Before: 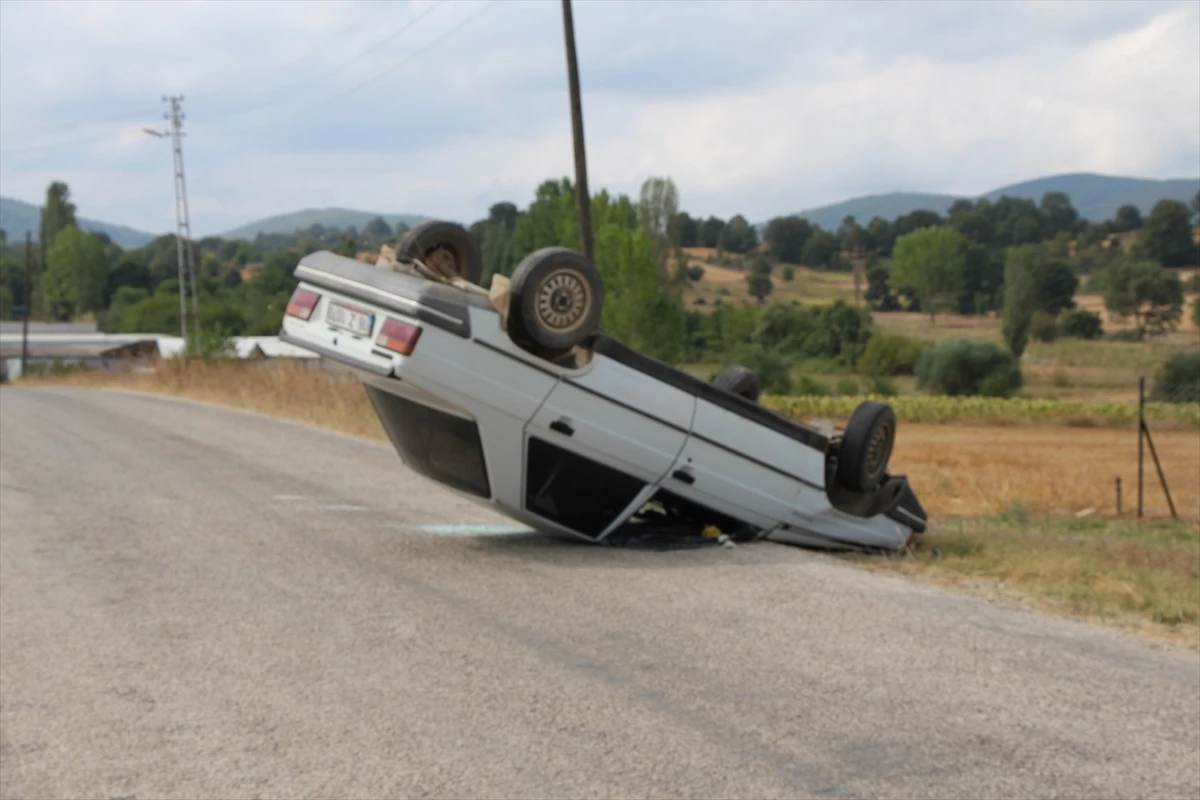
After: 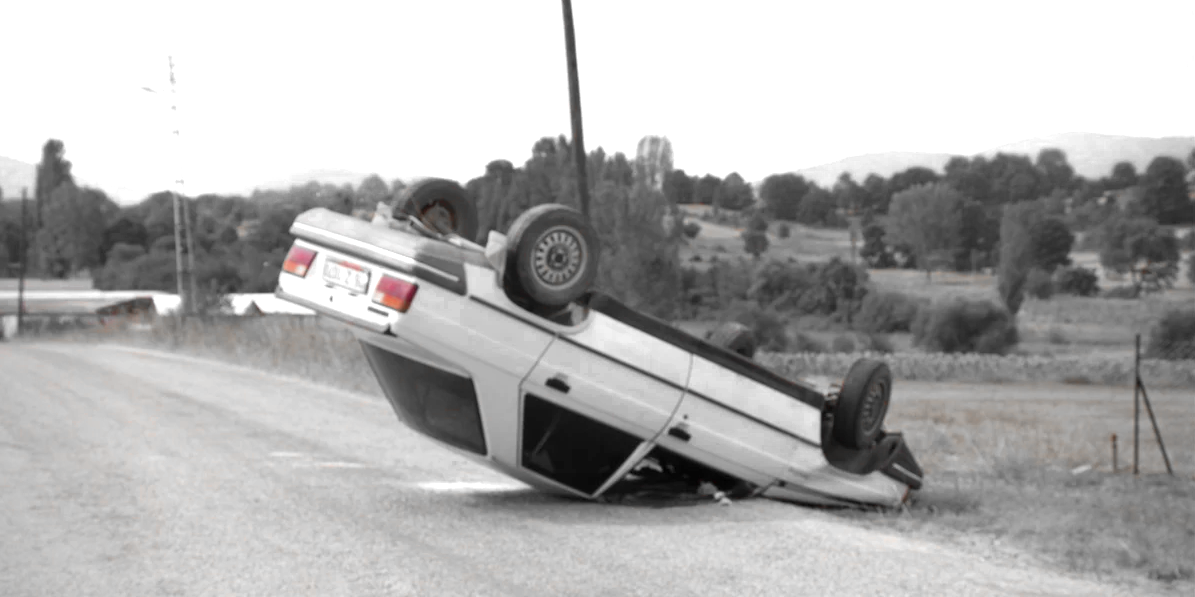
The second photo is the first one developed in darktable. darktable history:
crop: left 0.387%, top 5.469%, bottom 19.809%
color zones: curves: ch0 [(0, 0.352) (0.143, 0.407) (0.286, 0.386) (0.429, 0.431) (0.571, 0.829) (0.714, 0.853) (0.857, 0.833) (1, 0.352)]; ch1 [(0, 0.604) (0.072, 0.726) (0.096, 0.608) (0.205, 0.007) (0.571, -0.006) (0.839, -0.013) (0.857, -0.012) (1, 0.604)]
vignetting: on, module defaults
exposure: black level correction 0.001, exposure 0.955 EV, compensate exposure bias true, compensate highlight preservation false
